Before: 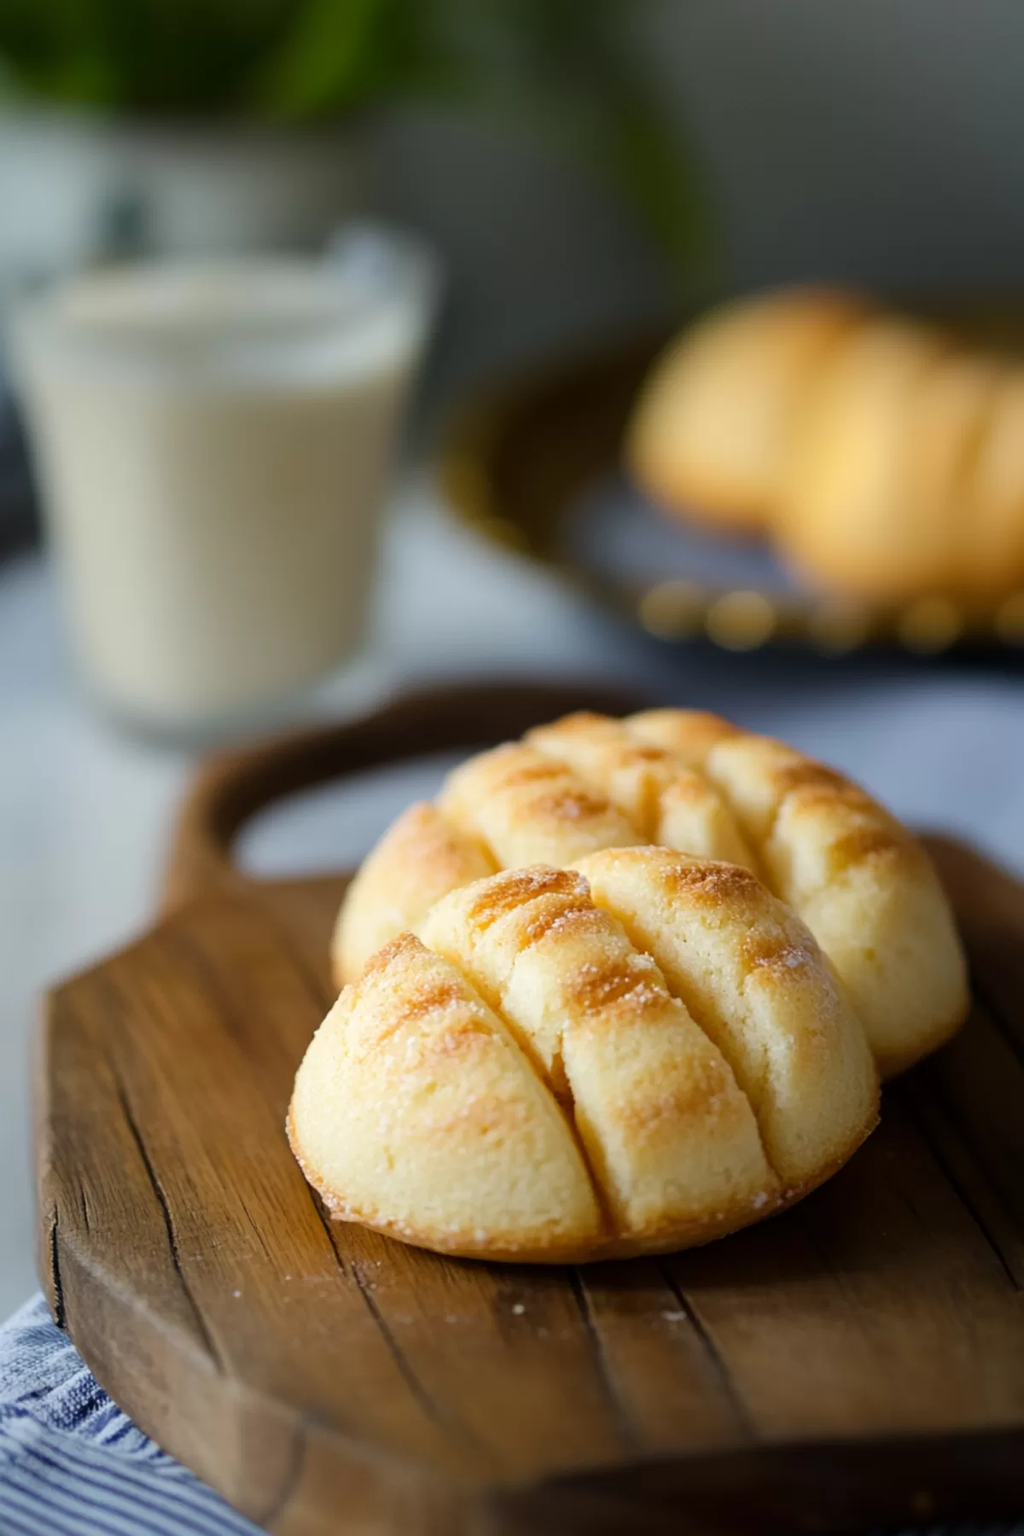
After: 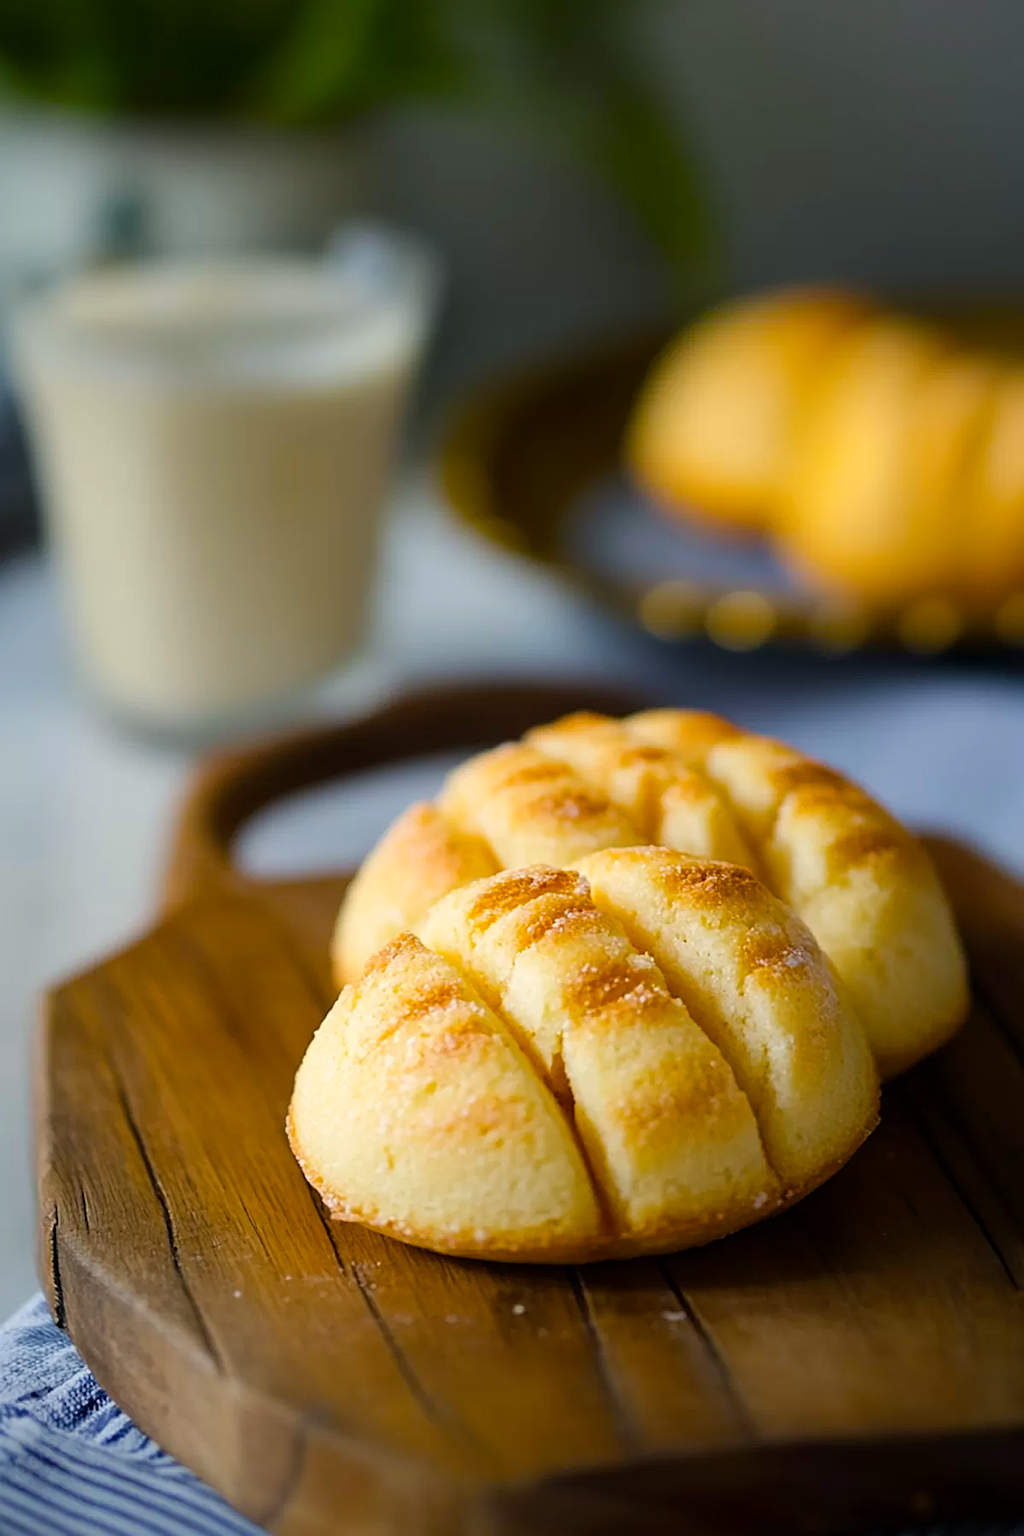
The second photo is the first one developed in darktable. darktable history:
vignetting: fall-off start 91.69%, brightness -0.61, saturation -0.003
color balance rgb: highlights gain › chroma 1.058%, highlights gain › hue 60.12°, perceptual saturation grading › global saturation 25.696%, global vibrance 20%
sharpen: on, module defaults
